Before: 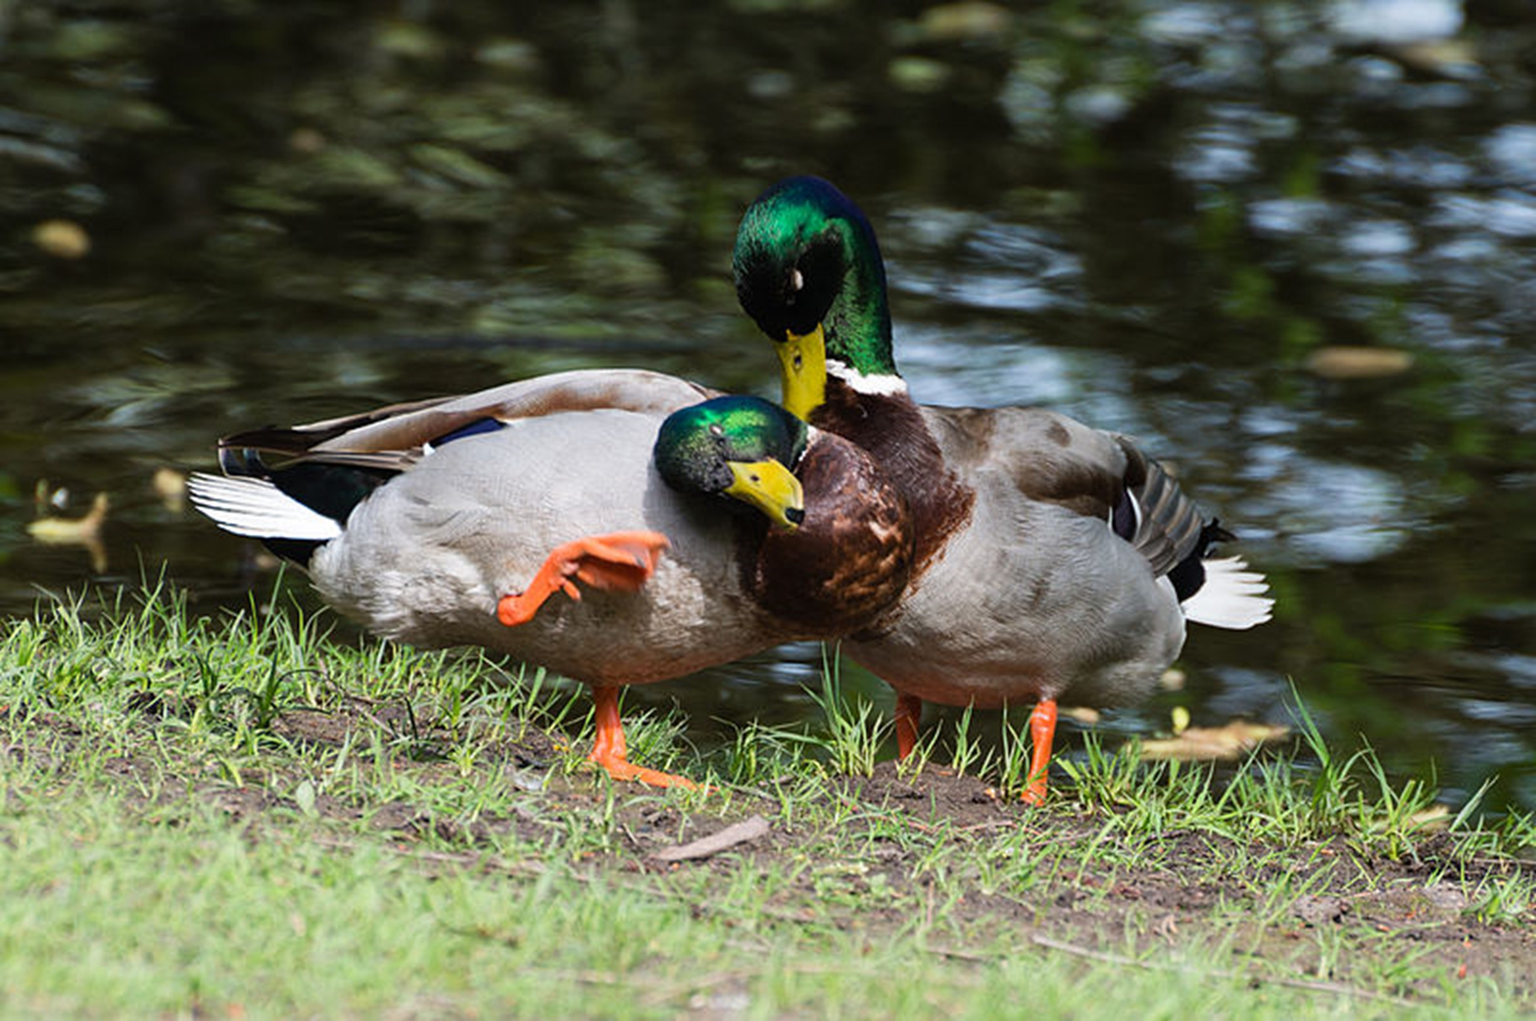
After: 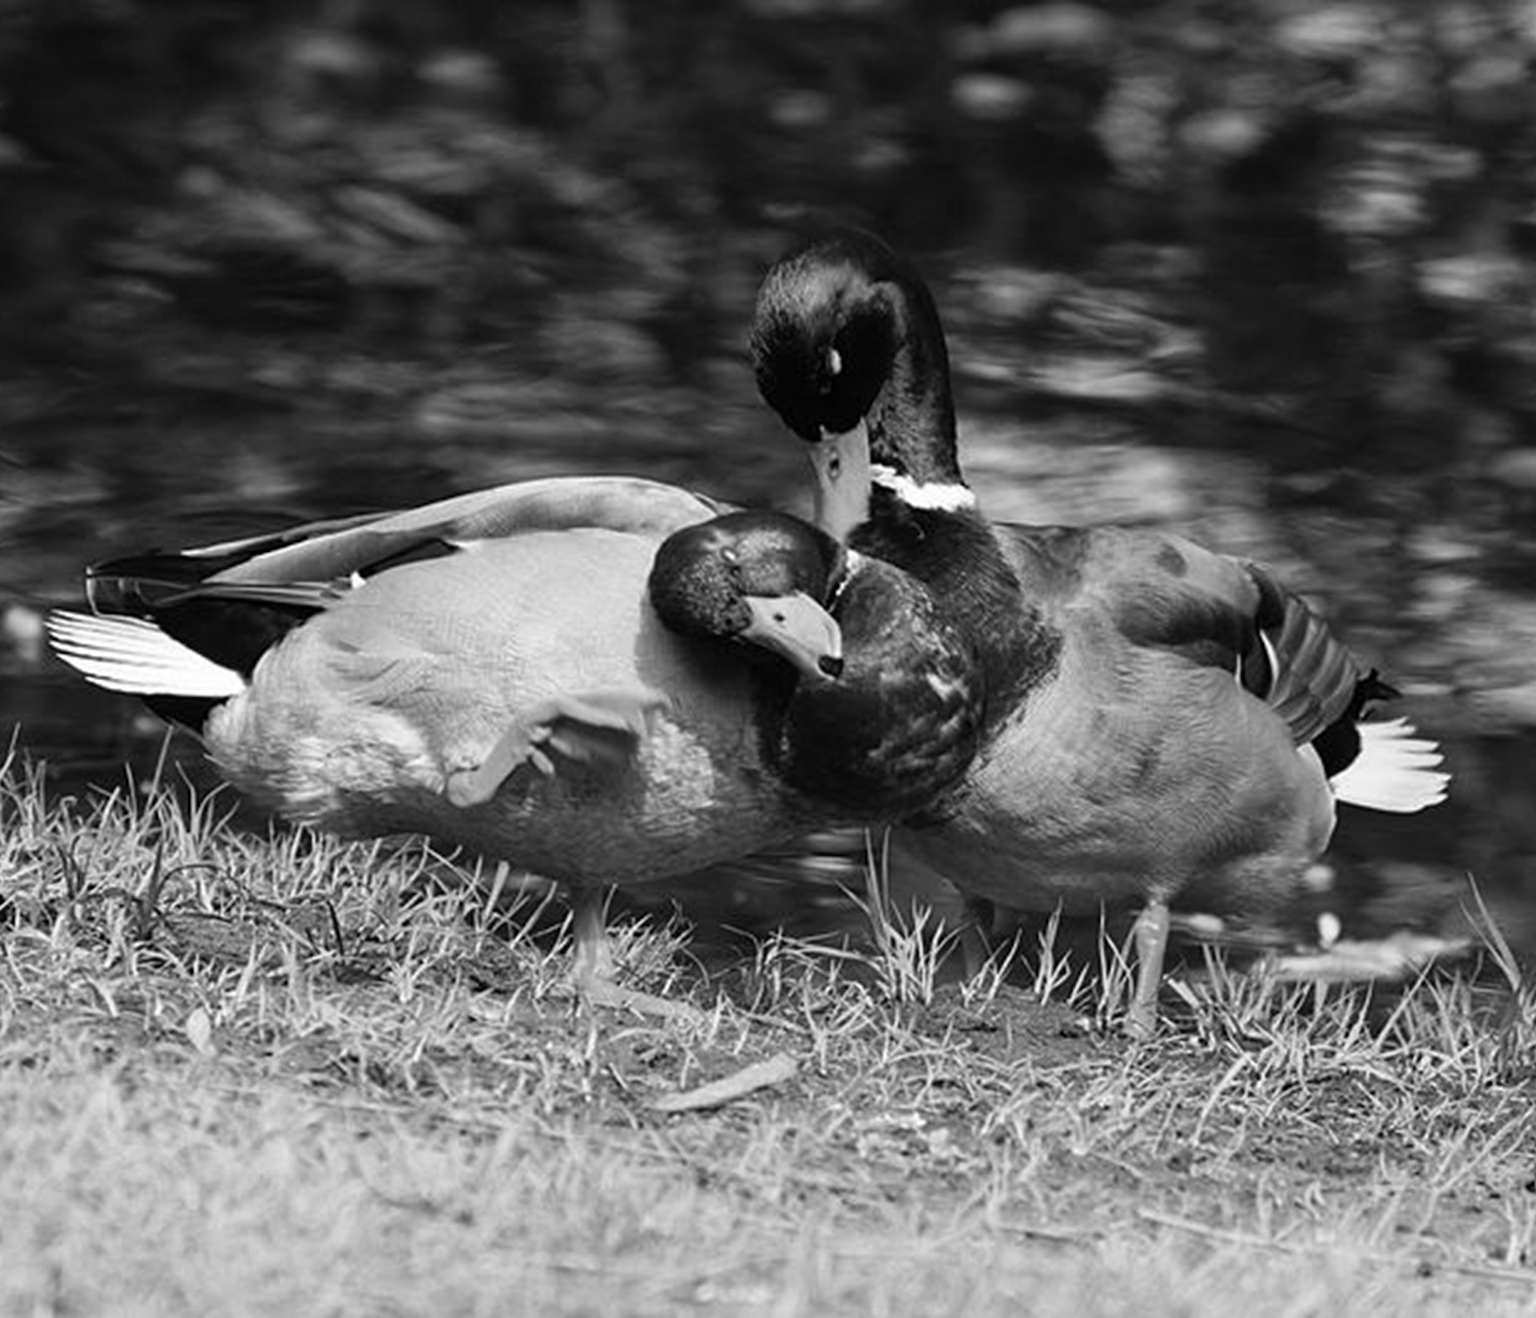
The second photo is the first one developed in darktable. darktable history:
crop: left 9.88%, right 12.664%
monochrome: a 32, b 64, size 2.3, highlights 1
